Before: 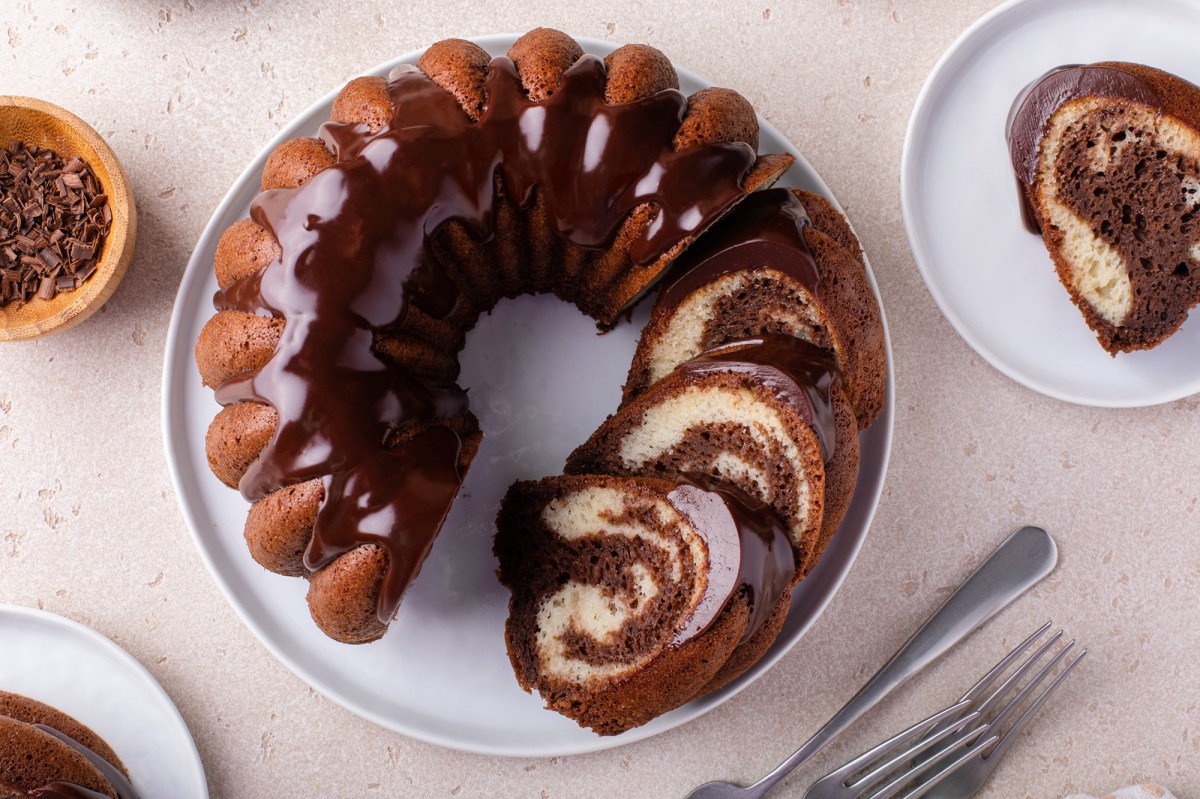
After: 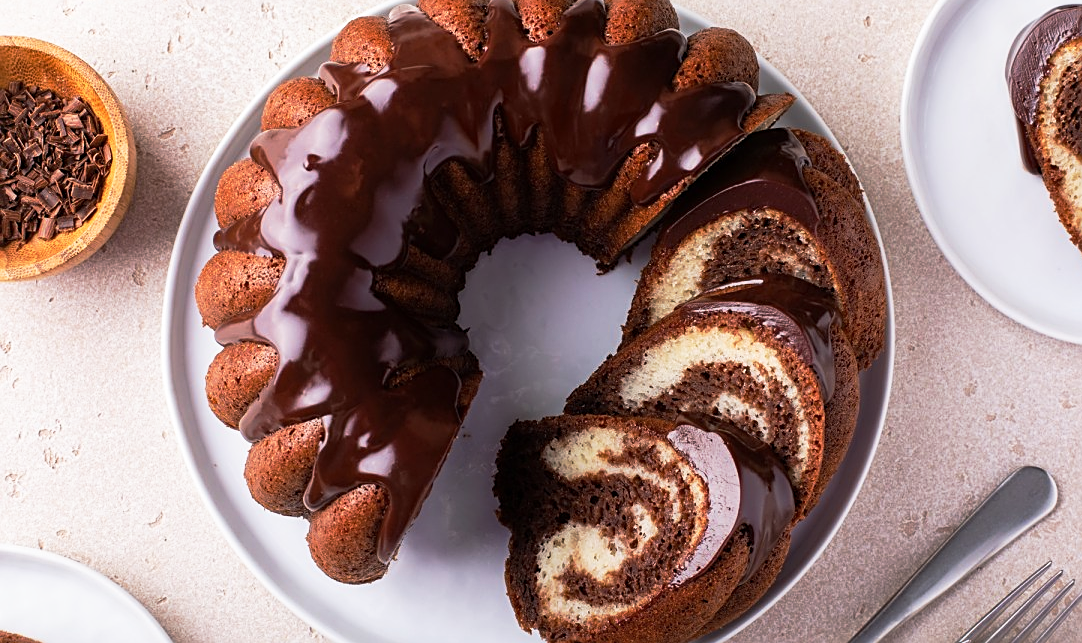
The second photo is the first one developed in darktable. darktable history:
crop: top 7.511%, right 9.78%, bottom 11.983%
base curve: curves: ch0 [(0, 0) (0.257, 0.25) (0.482, 0.586) (0.757, 0.871) (1, 1)], preserve colors none
sharpen: on, module defaults
